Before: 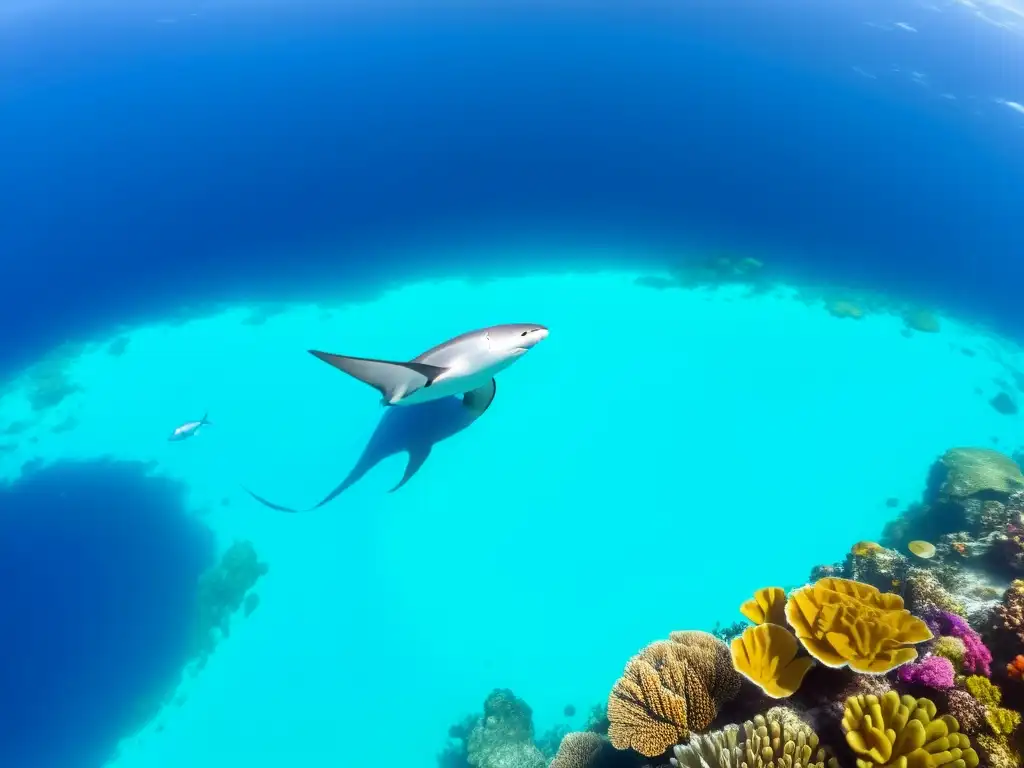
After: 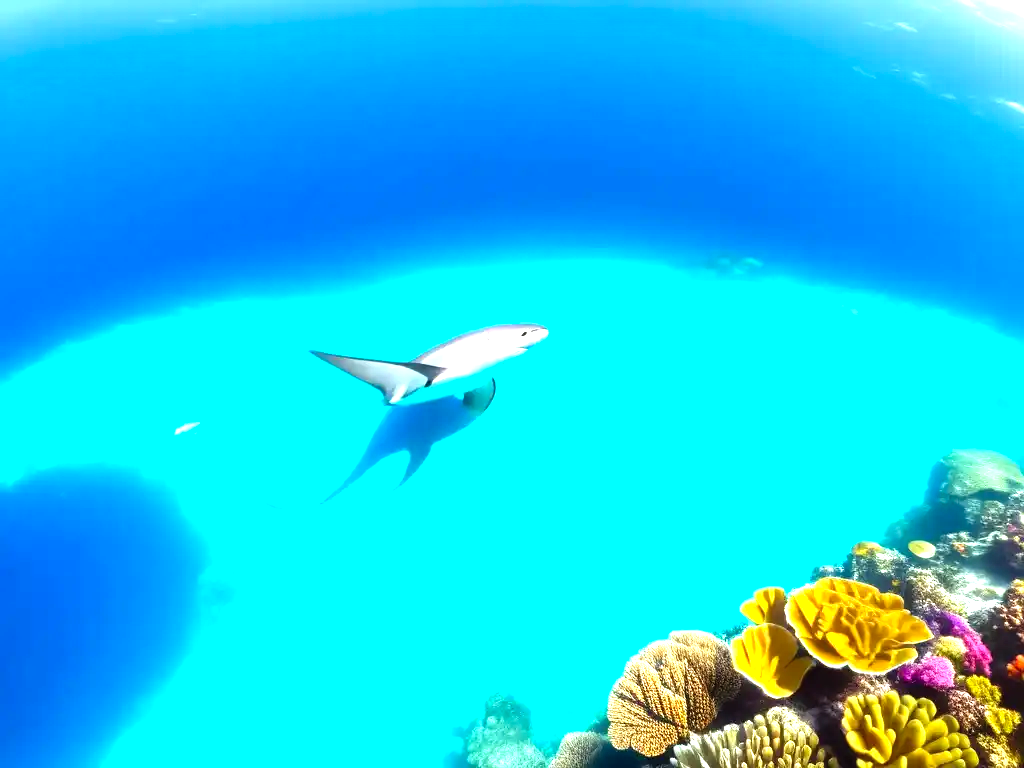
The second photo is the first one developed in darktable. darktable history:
levels: black 3.79%, levels [0, 0.352, 0.703]
